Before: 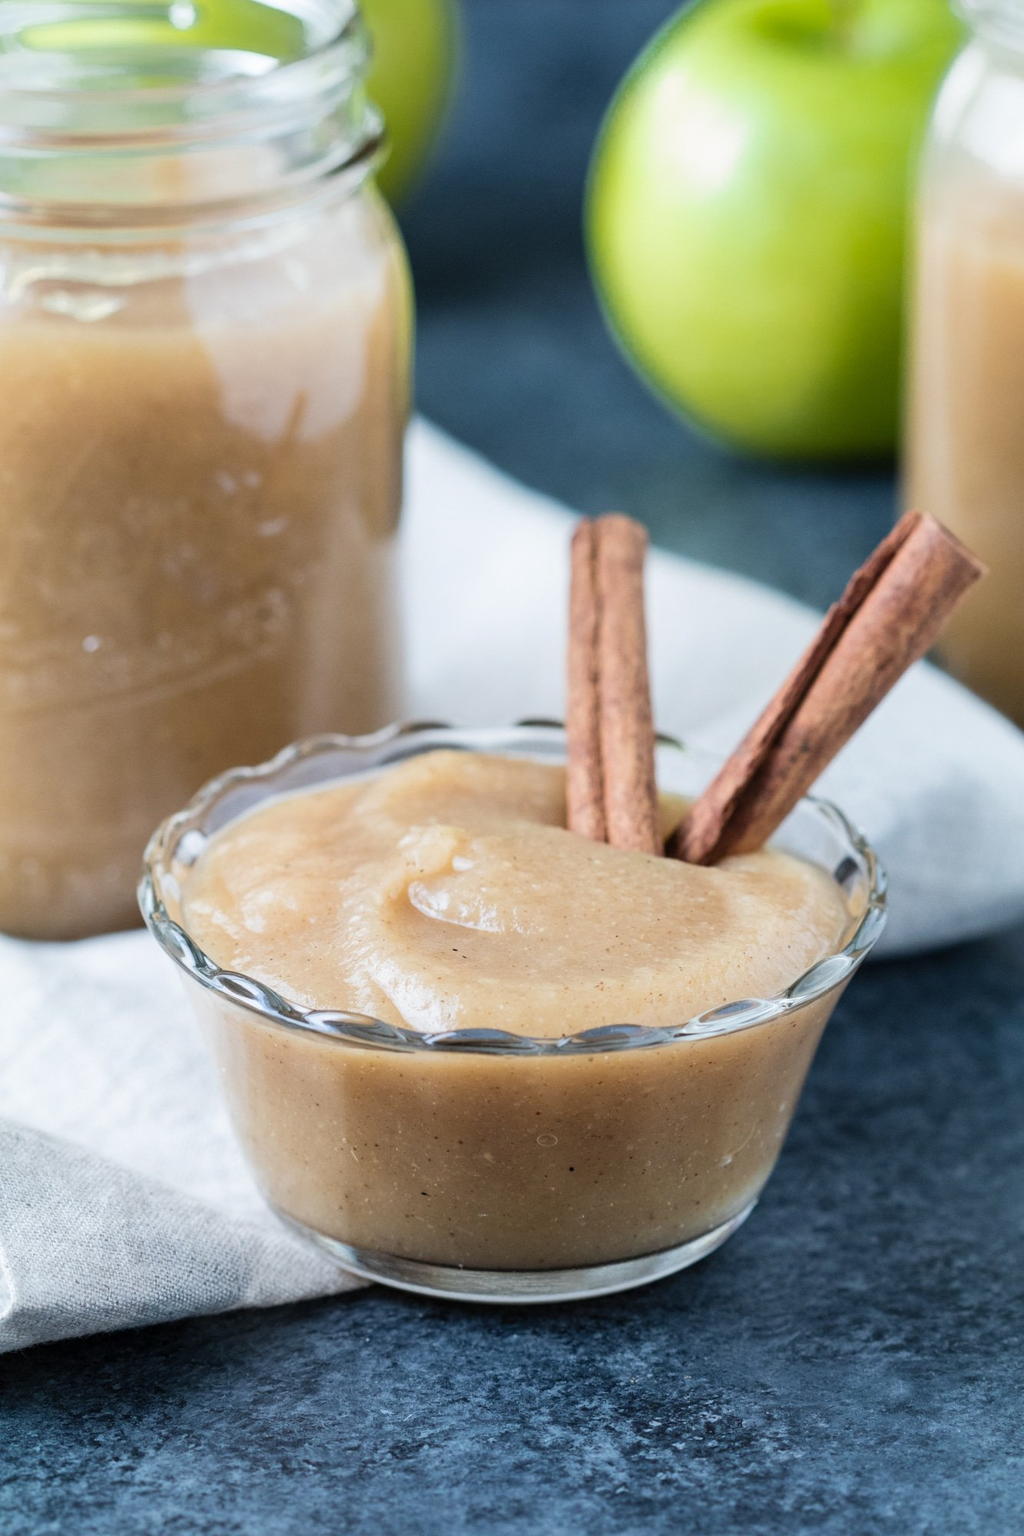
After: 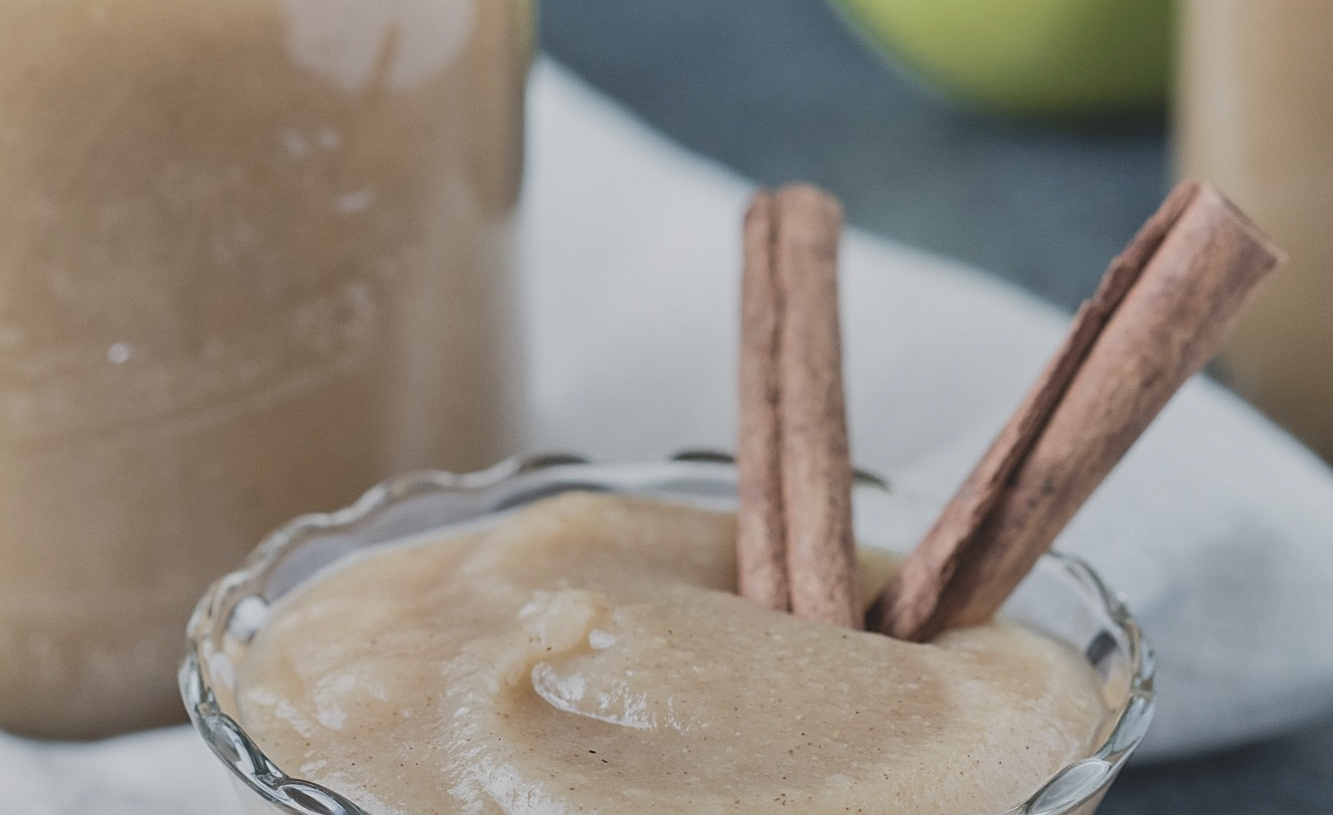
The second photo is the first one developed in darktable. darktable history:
contrast brightness saturation: contrast -0.266, saturation -0.429
crop and rotate: top 24.298%, bottom 34.945%
shadows and highlights: shadows 59.61, highlights -60.19, soften with gaussian
sharpen: amount 0.496
